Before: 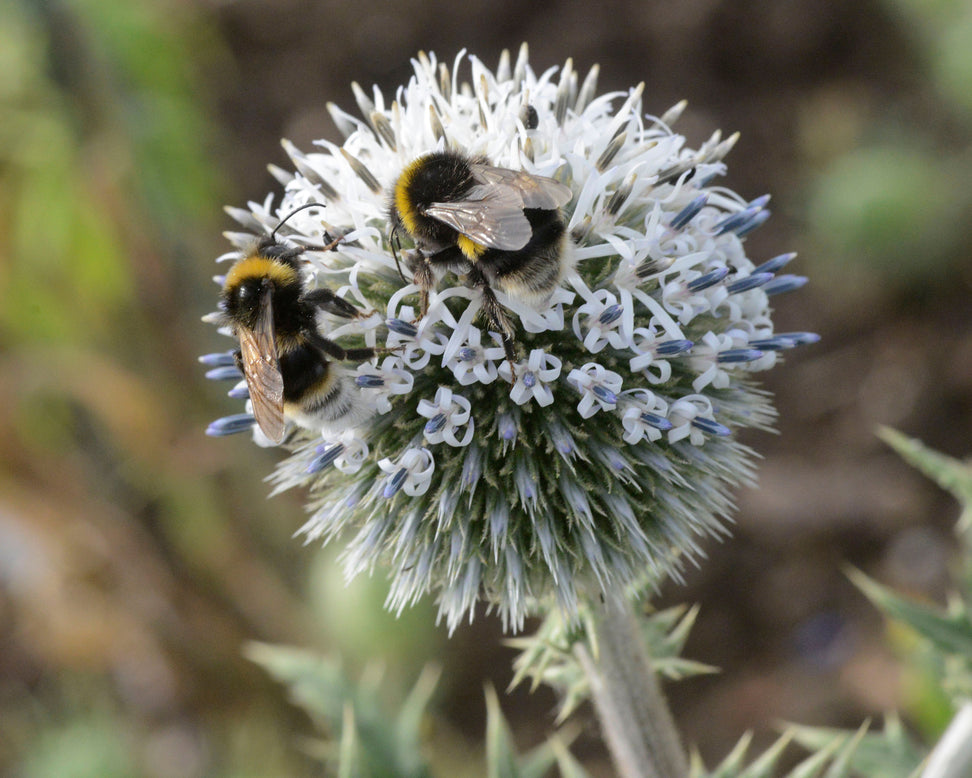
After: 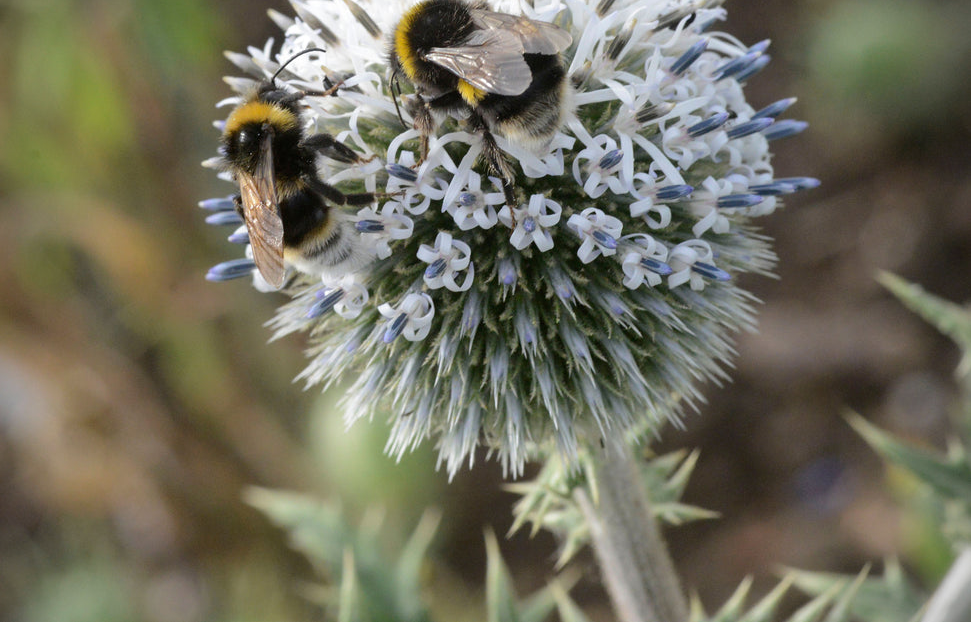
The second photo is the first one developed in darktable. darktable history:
crop and rotate: top 19.998%
vignetting: fall-off radius 60.92%
